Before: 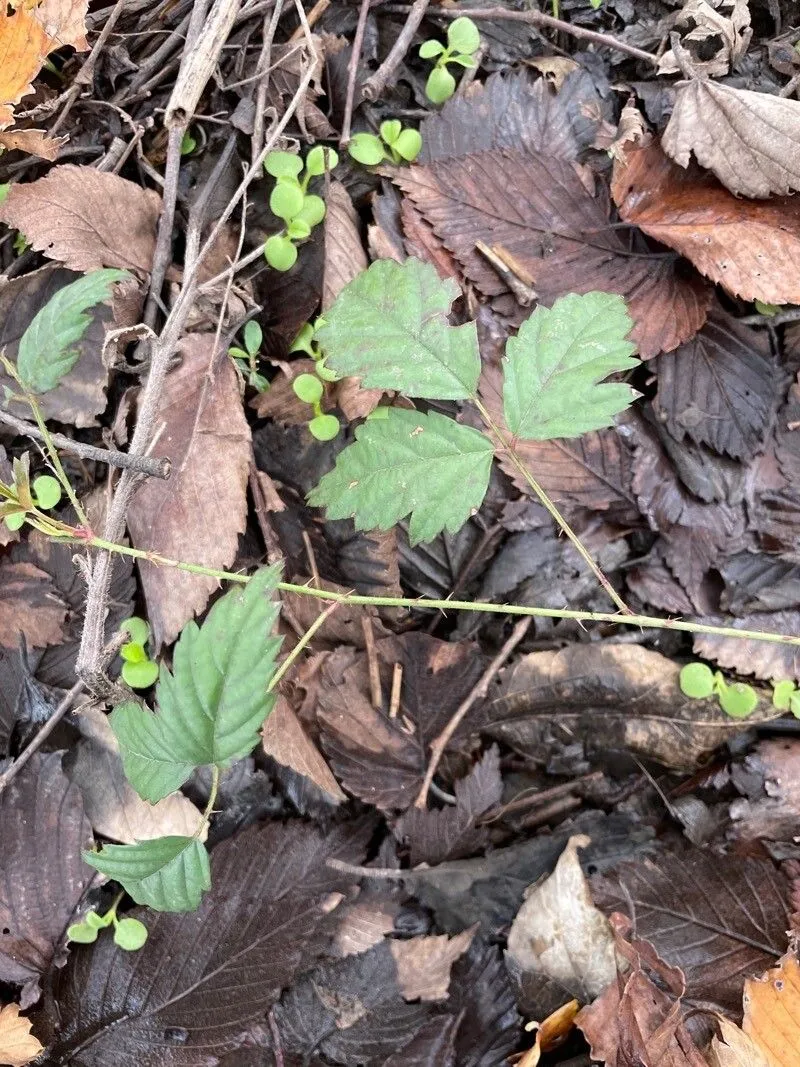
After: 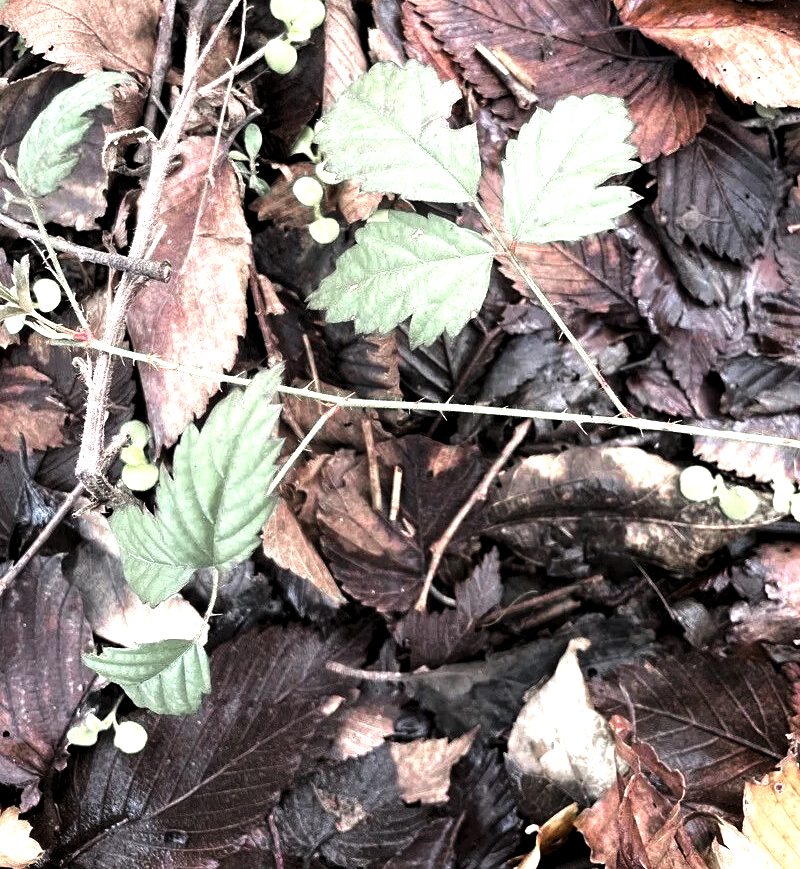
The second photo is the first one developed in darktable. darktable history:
crop and rotate: top 18.507%
color zones: curves: ch1 [(0, 0.708) (0.088, 0.648) (0.245, 0.187) (0.429, 0.326) (0.571, 0.498) (0.714, 0.5) (0.857, 0.5) (1, 0.708)]
levels: levels [0.044, 0.475, 0.791]
